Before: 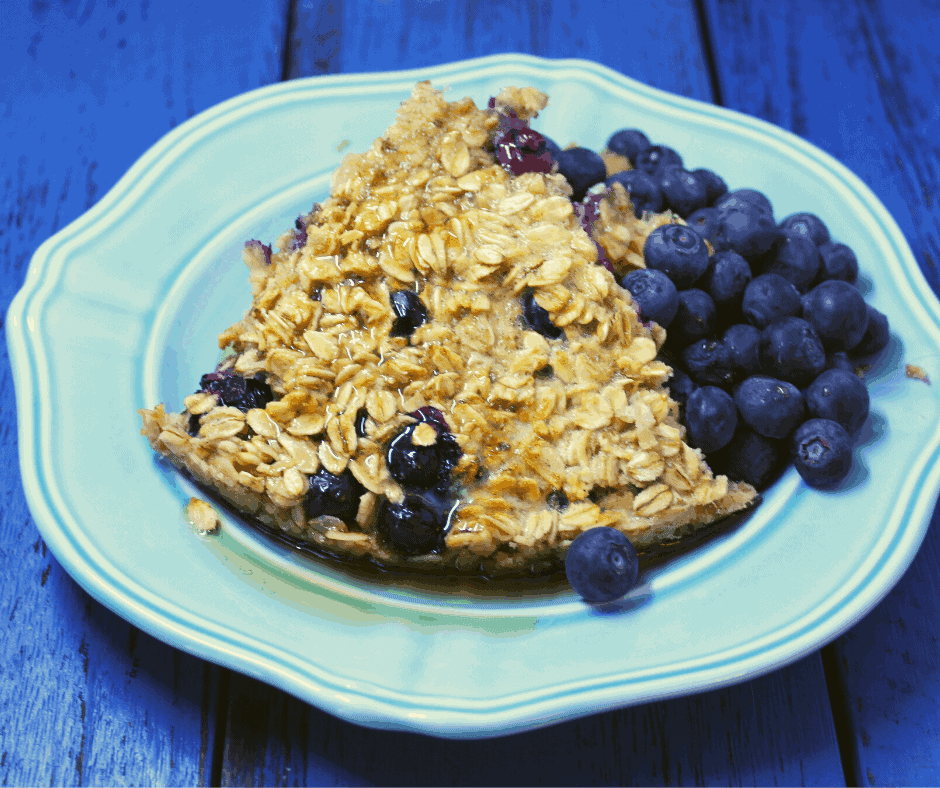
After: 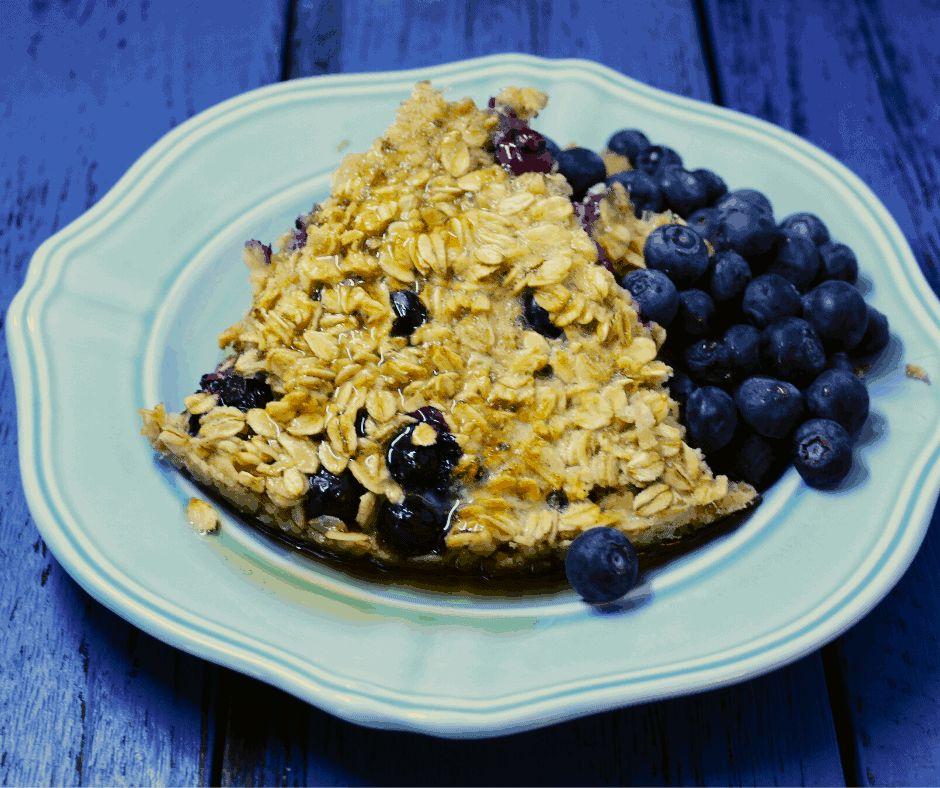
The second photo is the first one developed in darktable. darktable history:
tone curve: curves: ch0 [(0, 0.013) (0.129, 0.1) (0.327, 0.382) (0.489, 0.573) (0.66, 0.748) (0.858, 0.926) (1, 0.977)]; ch1 [(0, 0) (0.353, 0.344) (0.45, 0.46) (0.498, 0.498) (0.521, 0.512) (0.563, 0.559) (0.592, 0.585) (0.647, 0.68) (1, 1)]; ch2 [(0, 0) (0.333, 0.346) (0.375, 0.375) (0.427, 0.44) (0.476, 0.492) (0.511, 0.508) (0.528, 0.533) (0.579, 0.61) (0.612, 0.644) (0.66, 0.715) (1, 1)], color space Lab, independent channels, preserve colors none
exposure: black level correction 0.009, exposure -0.637 EV, compensate highlight preservation false
